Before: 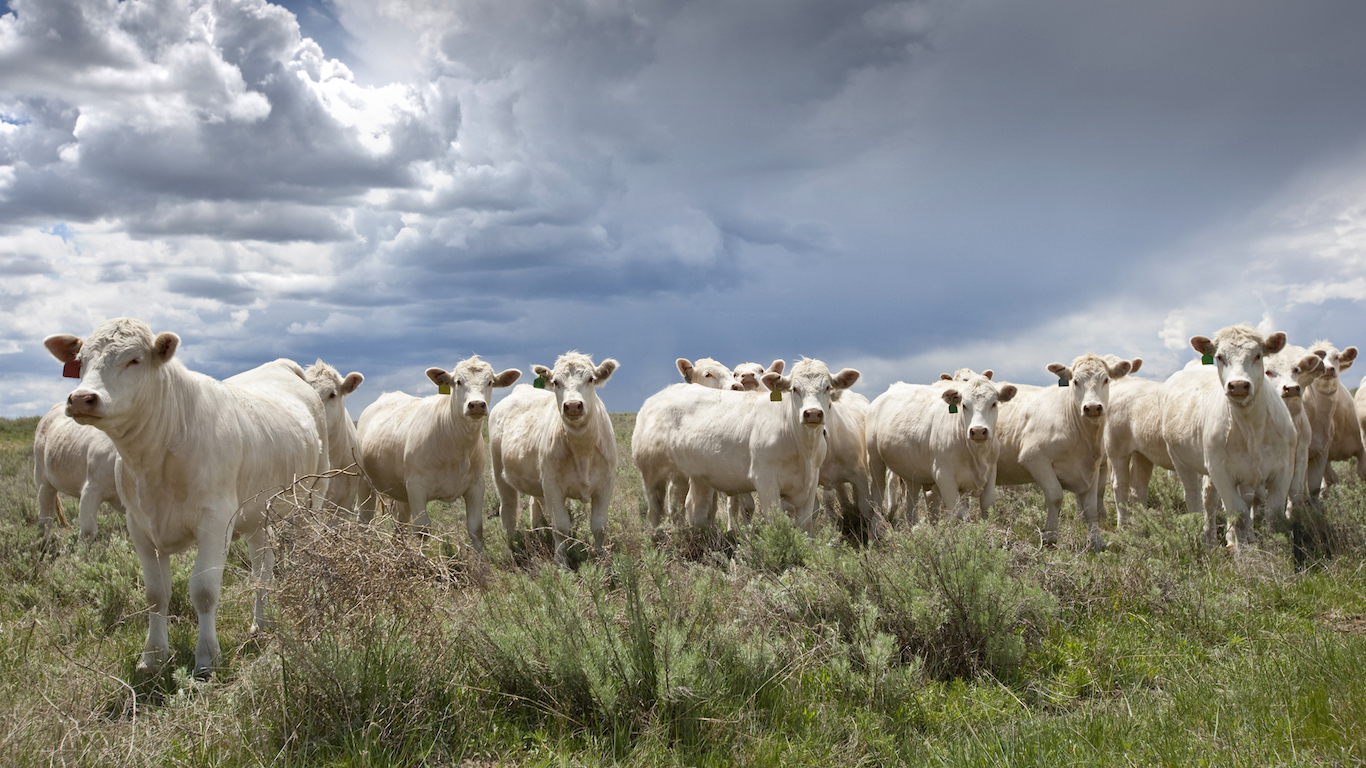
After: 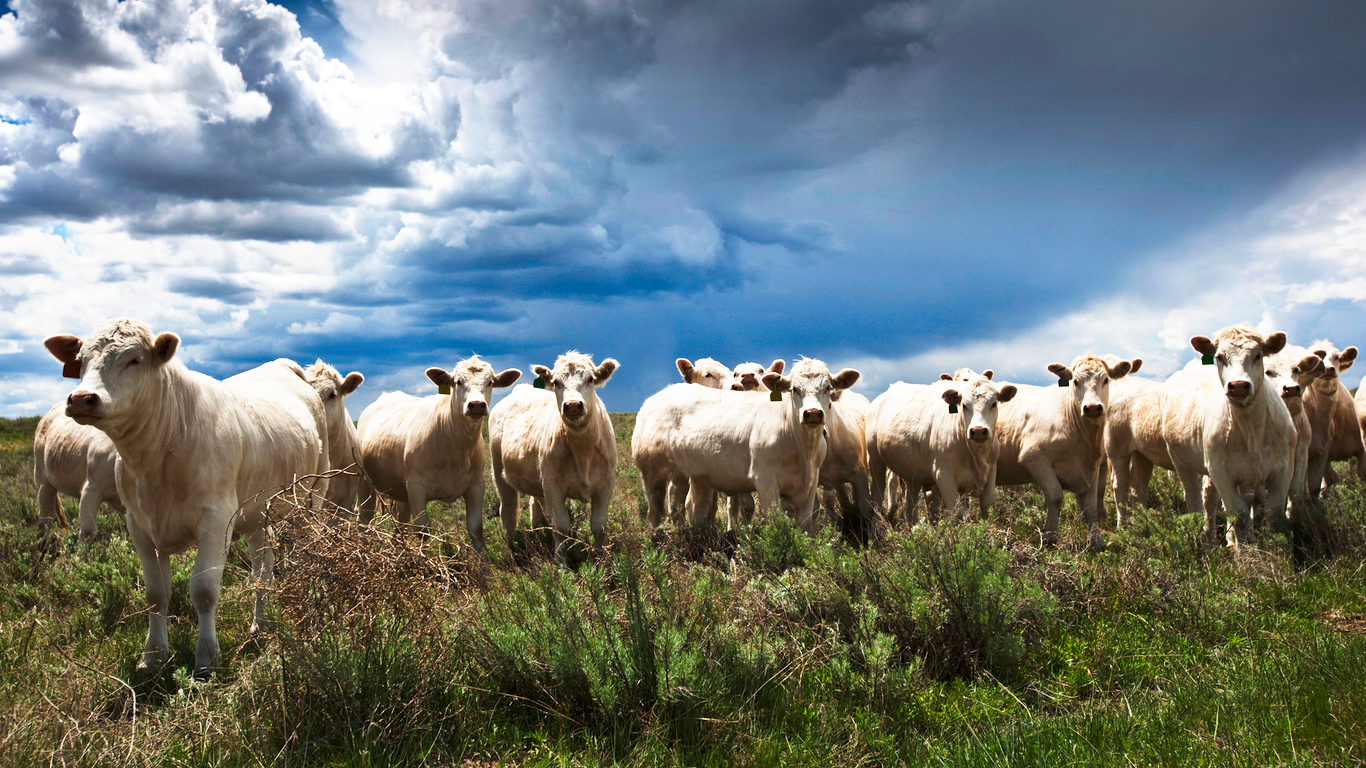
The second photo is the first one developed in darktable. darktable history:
tone curve: curves: ch0 [(0, 0) (0.56, 0.467) (0.846, 0.934) (1, 1)], preserve colors none
